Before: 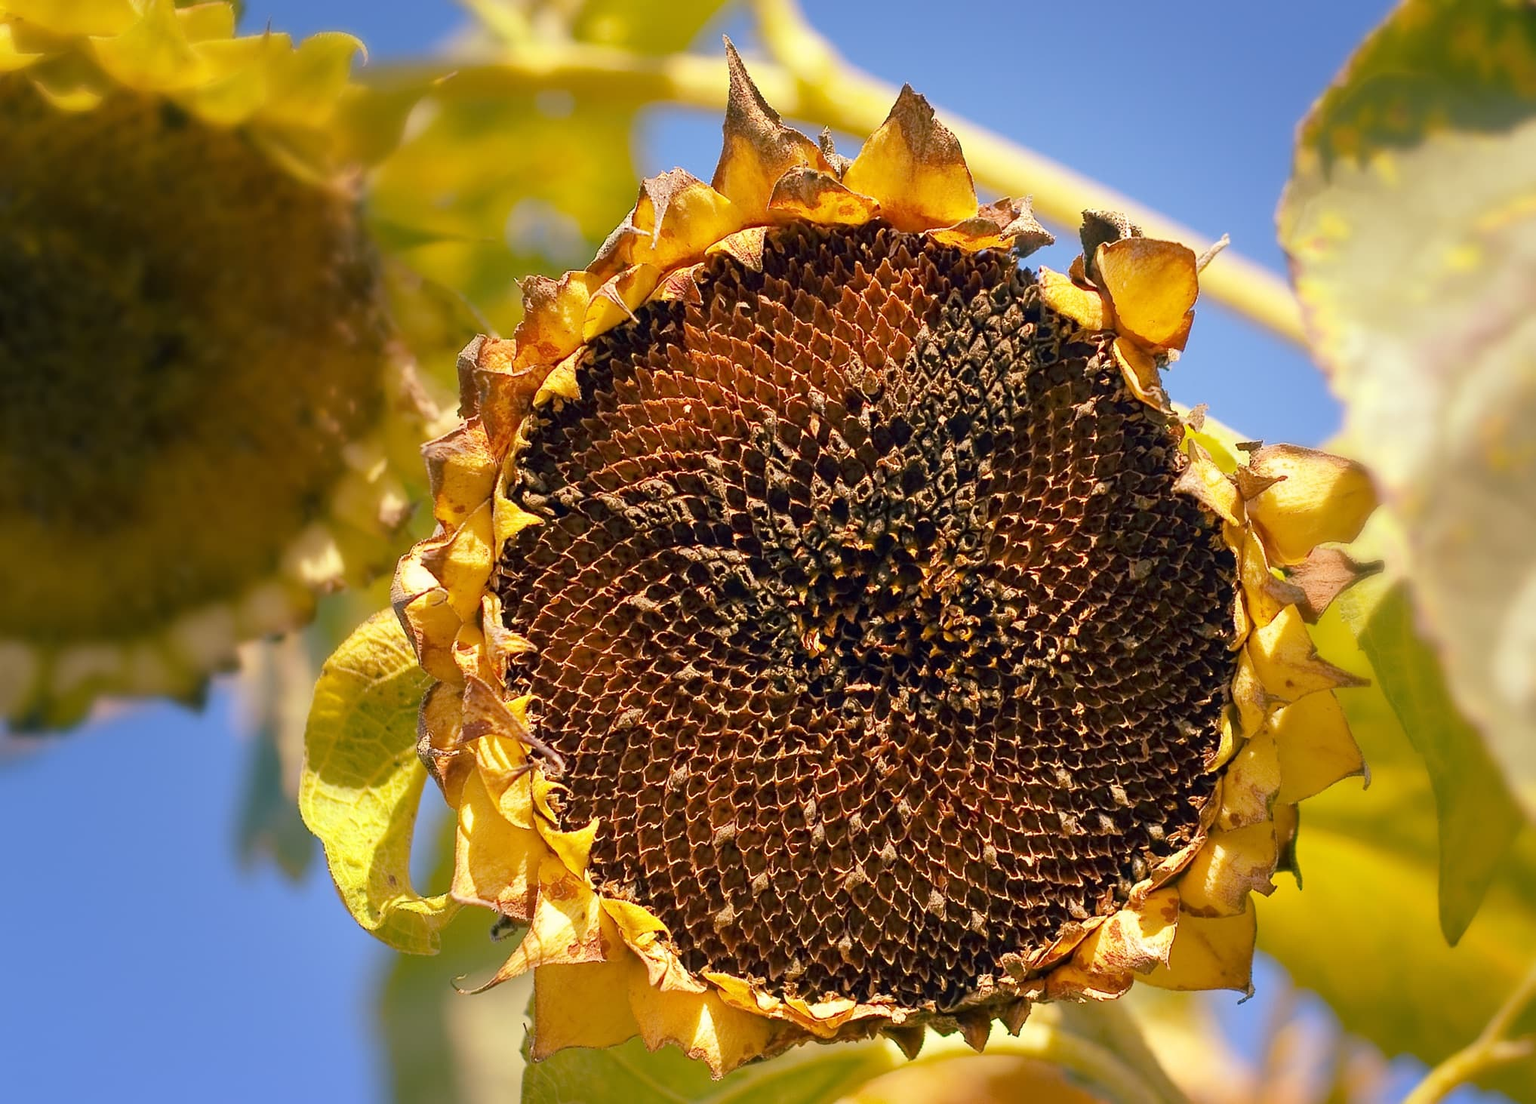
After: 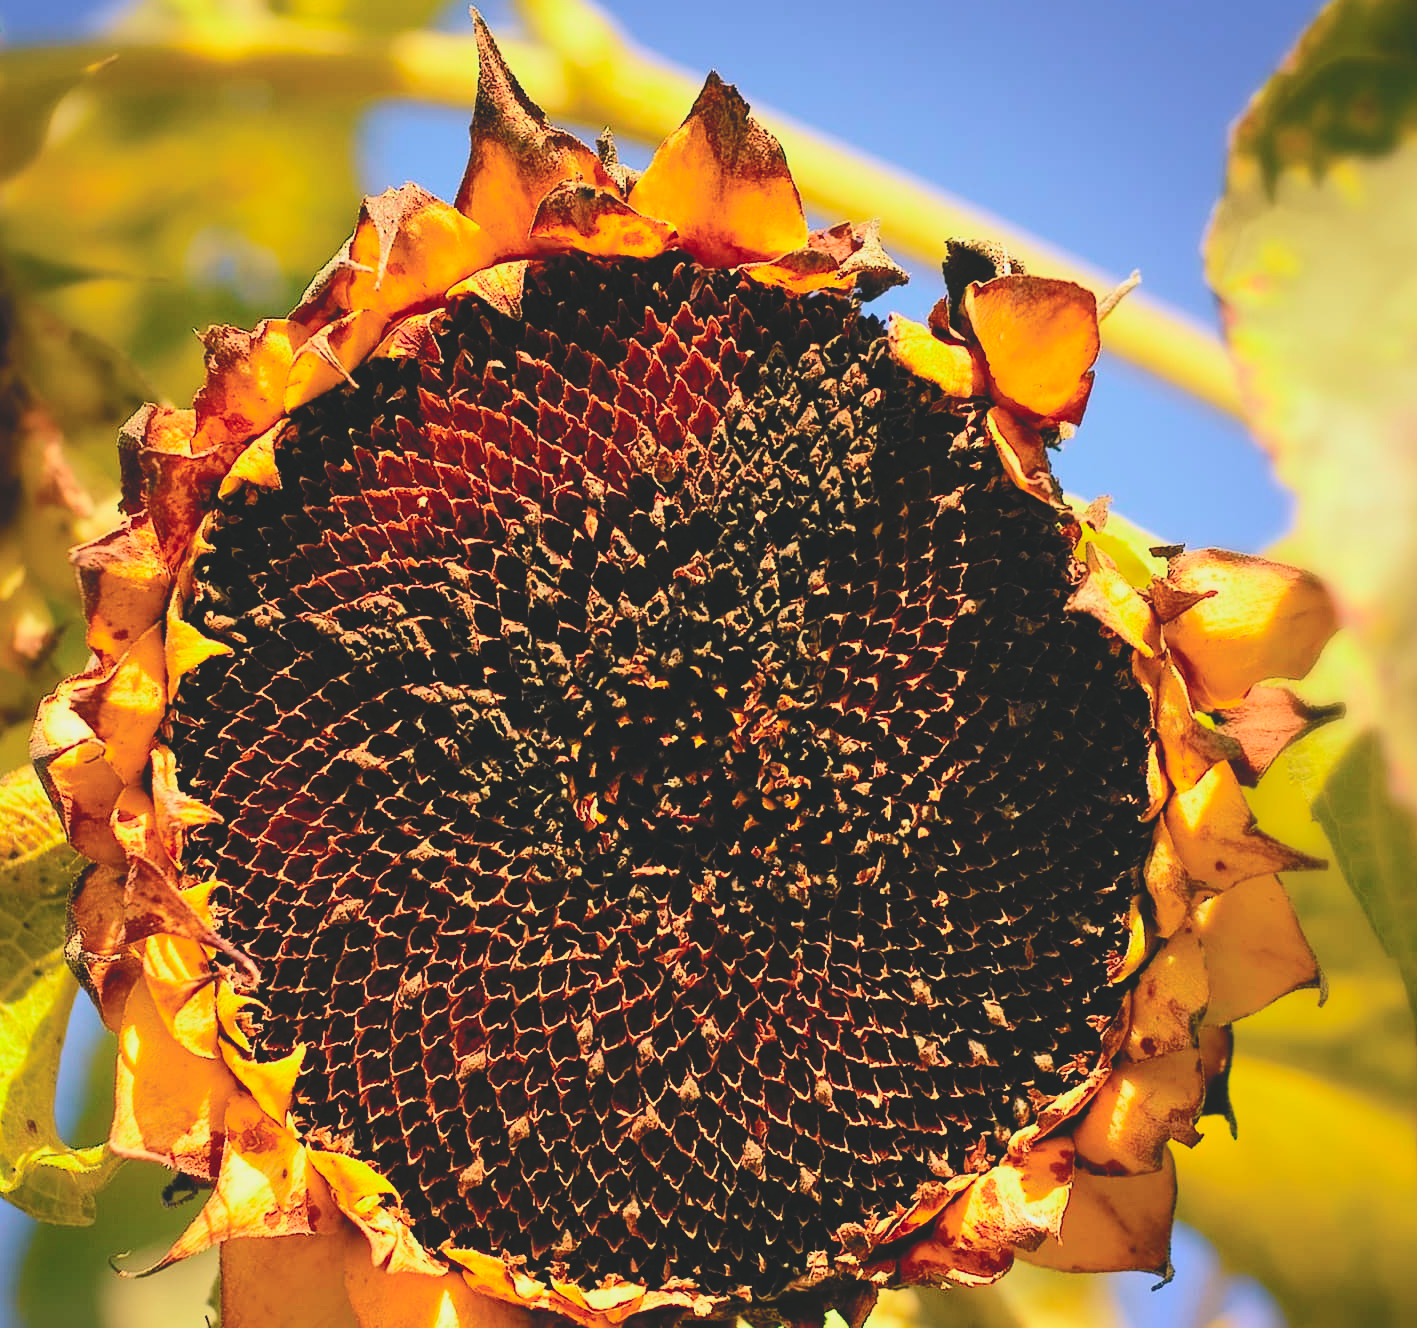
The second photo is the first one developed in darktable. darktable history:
crop and rotate: left 24.013%, top 2.735%, right 6.323%, bottom 6.428%
base curve: curves: ch0 [(0, 0.02) (0.083, 0.036) (1, 1)], preserve colors none
tone curve: curves: ch0 [(0, 0.022) (0.114, 0.083) (0.281, 0.315) (0.447, 0.557) (0.588, 0.711) (0.786, 0.839) (0.999, 0.949)]; ch1 [(0, 0) (0.389, 0.352) (0.458, 0.433) (0.486, 0.474) (0.509, 0.505) (0.535, 0.53) (0.555, 0.557) (0.586, 0.622) (0.677, 0.724) (1, 1)]; ch2 [(0, 0) (0.369, 0.388) (0.449, 0.431) (0.501, 0.5) (0.528, 0.52) (0.561, 0.59) (0.697, 0.721) (1, 1)], color space Lab, independent channels, preserve colors none
